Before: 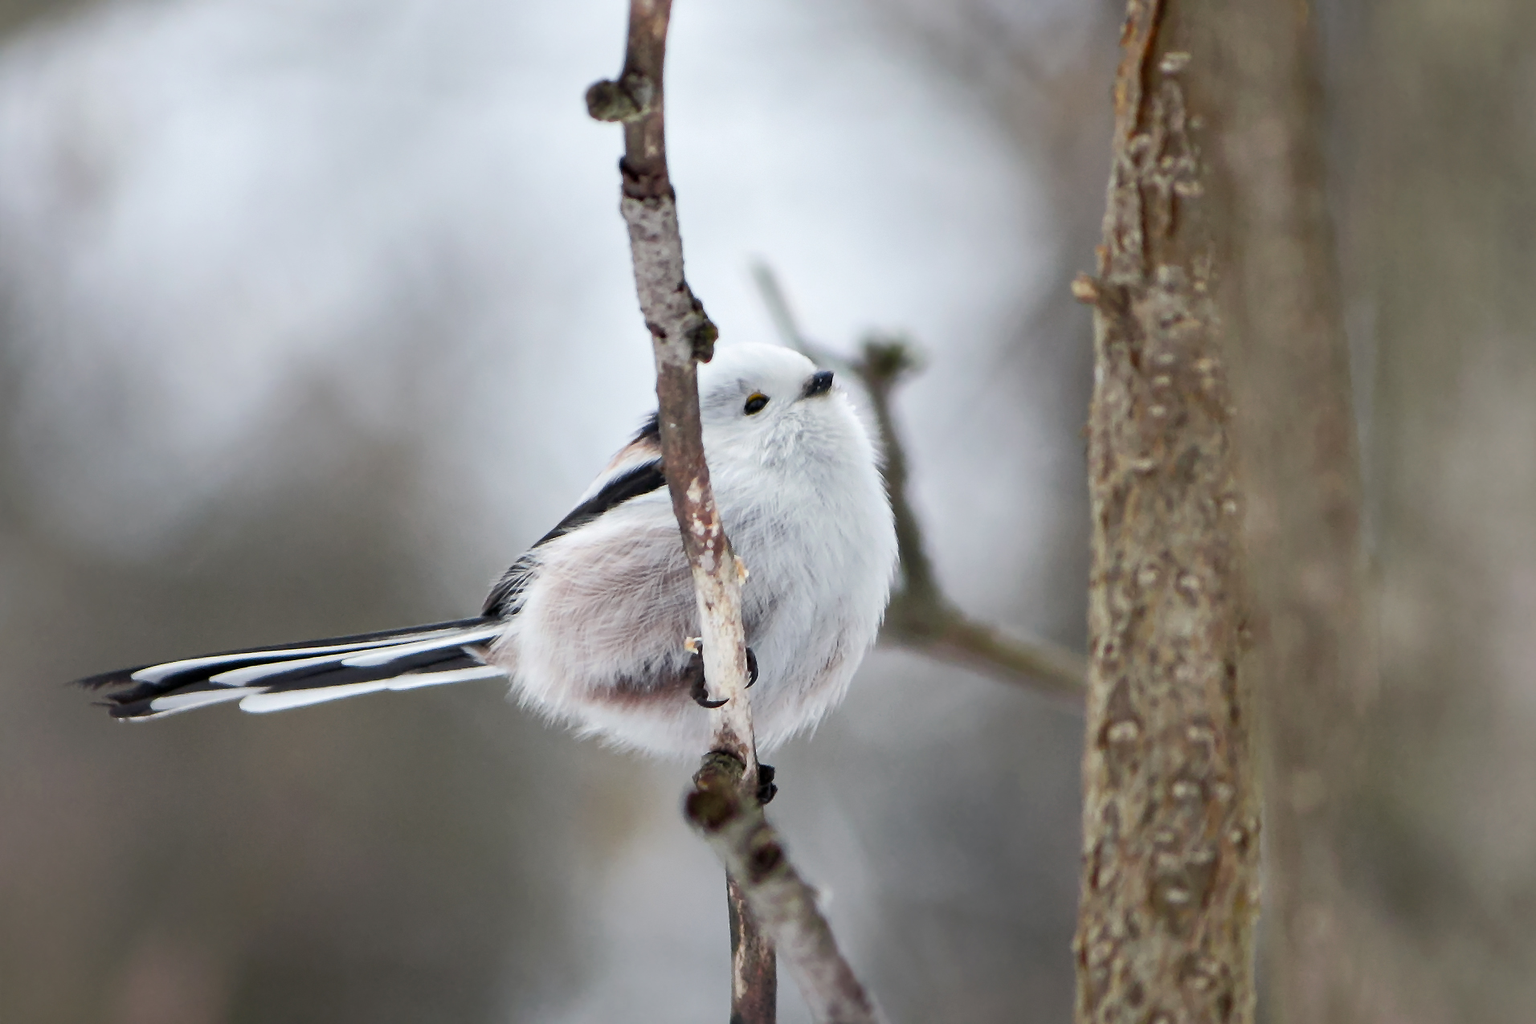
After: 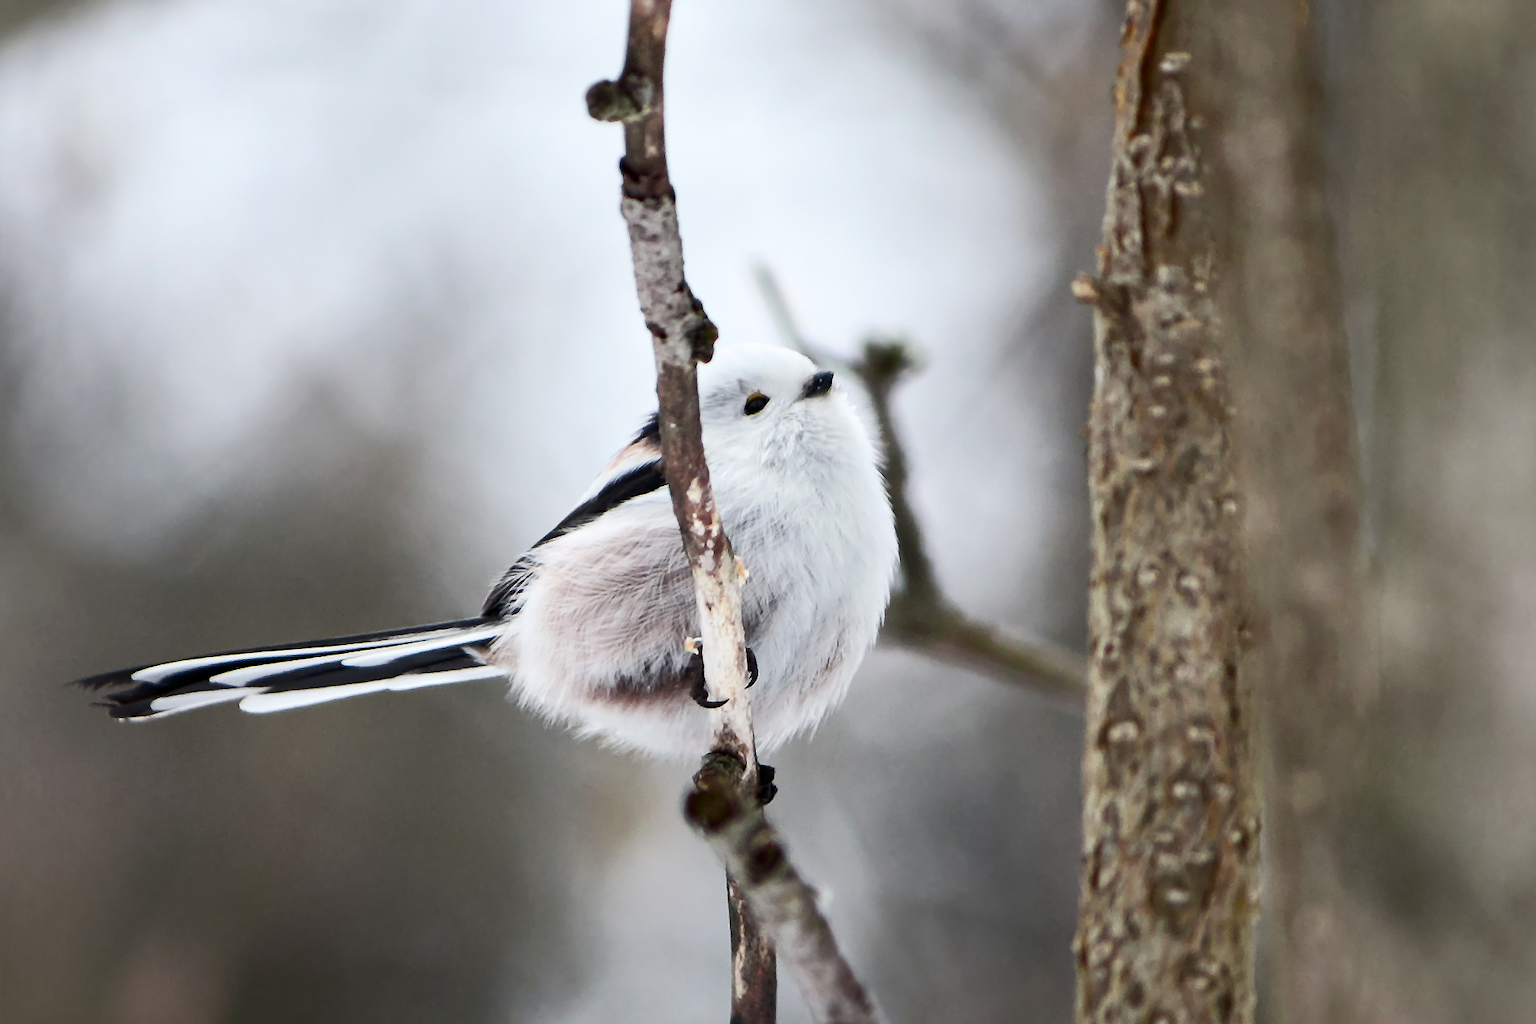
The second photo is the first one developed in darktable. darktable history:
contrast brightness saturation: contrast 0.221
